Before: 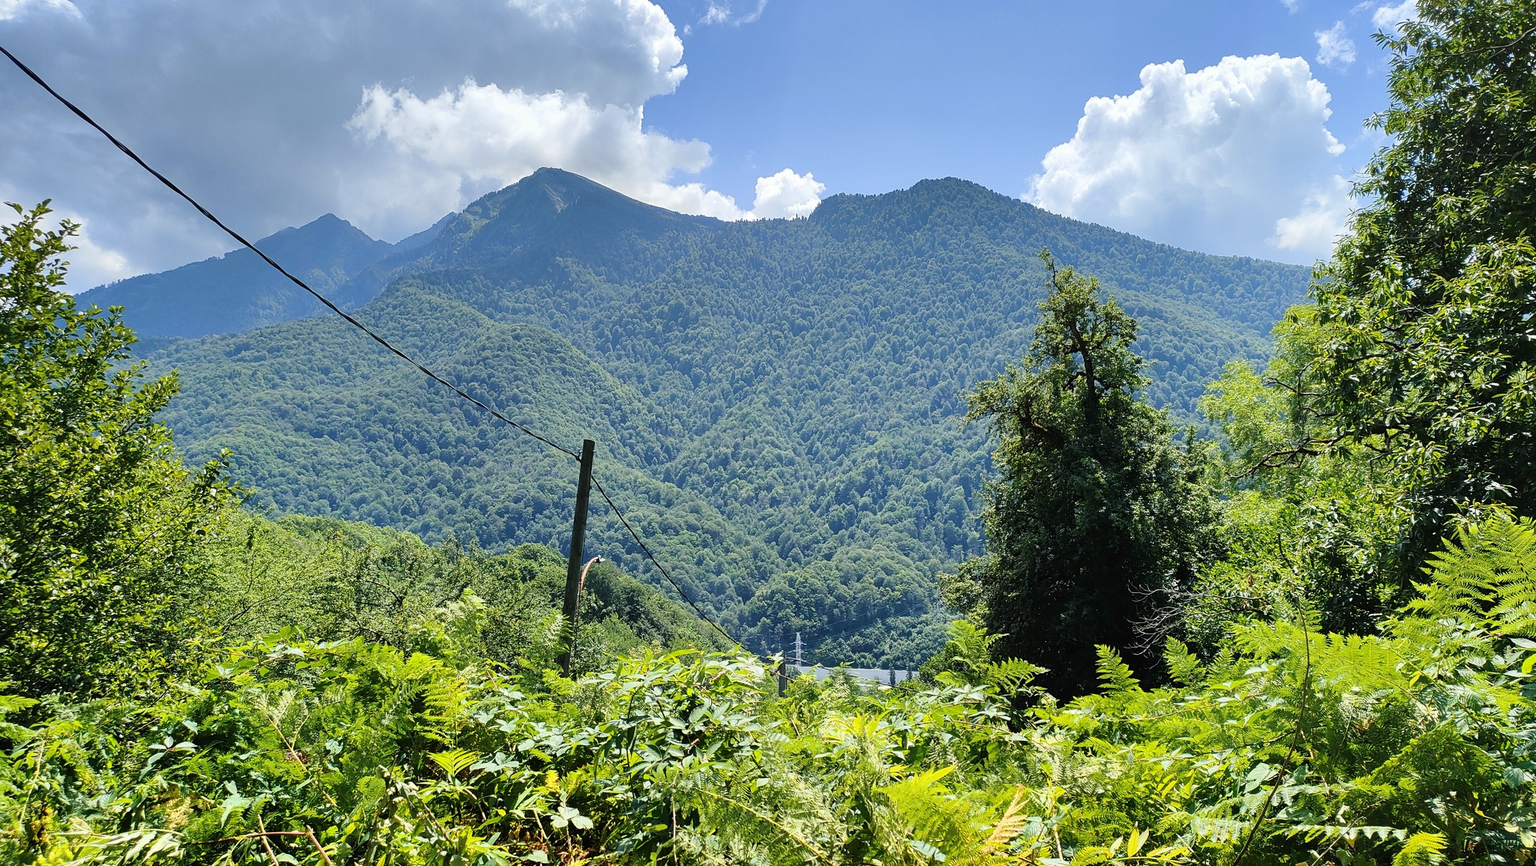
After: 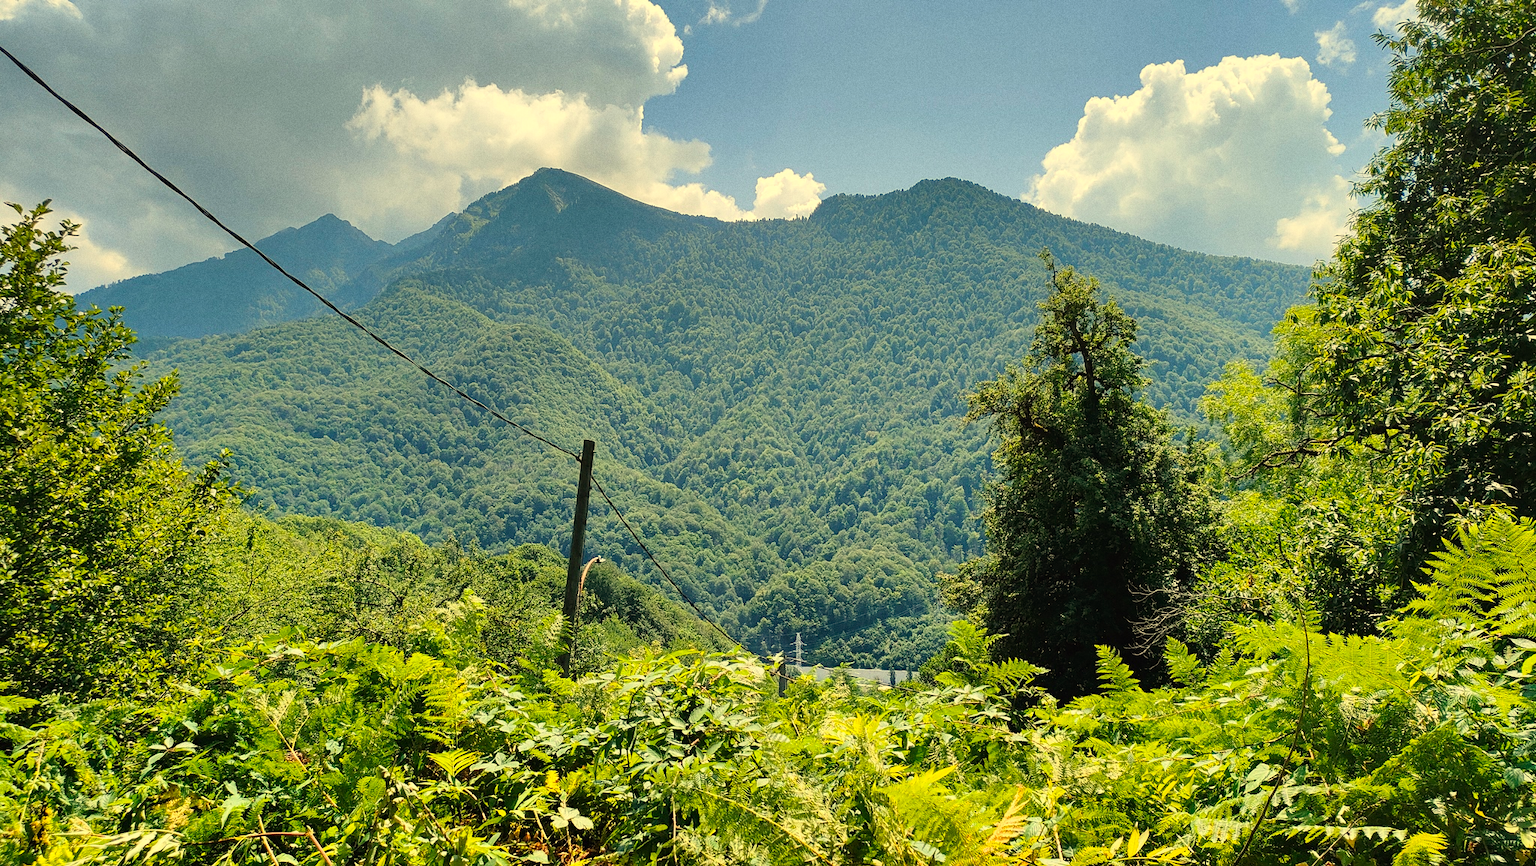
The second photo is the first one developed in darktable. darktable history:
grain: coarseness 3.21 ISO
white balance: red 1.08, blue 0.791
